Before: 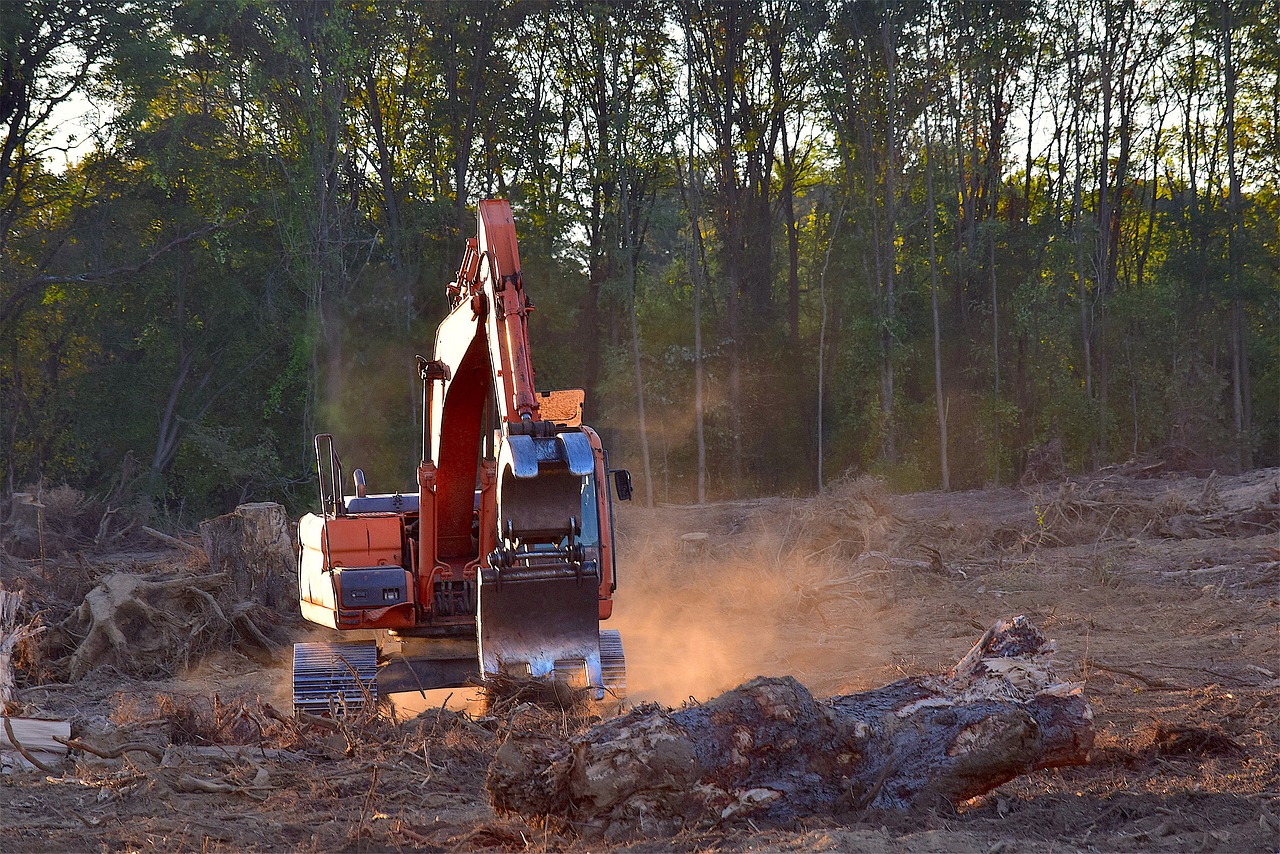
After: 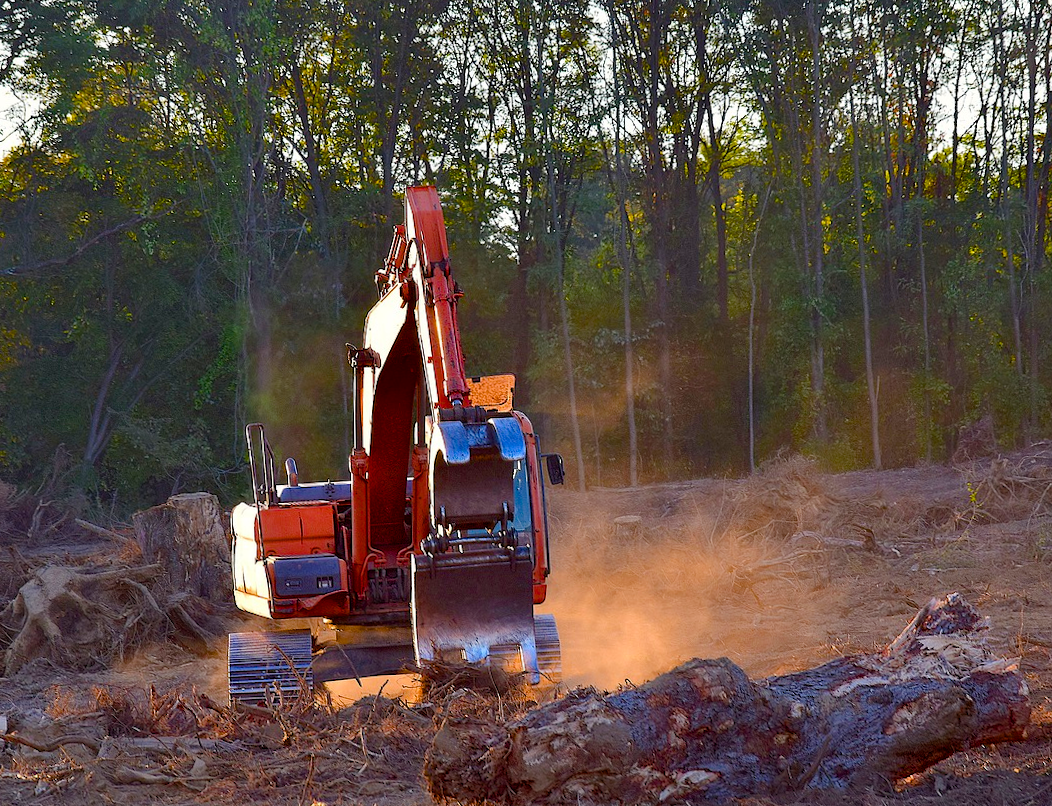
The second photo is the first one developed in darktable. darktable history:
crop and rotate: angle 1°, left 4.281%, top 0.642%, right 11.383%, bottom 2.486%
color balance rgb: perceptual saturation grading › global saturation 35%, perceptual saturation grading › highlights -25%, perceptual saturation grading › shadows 50%
